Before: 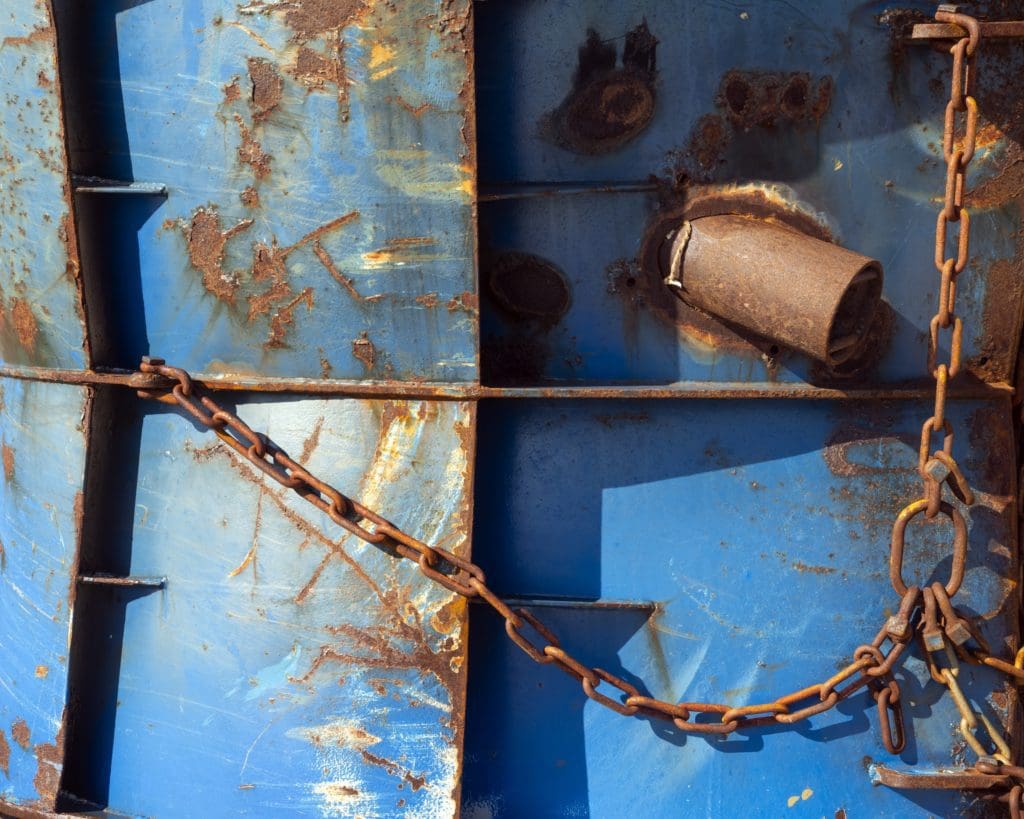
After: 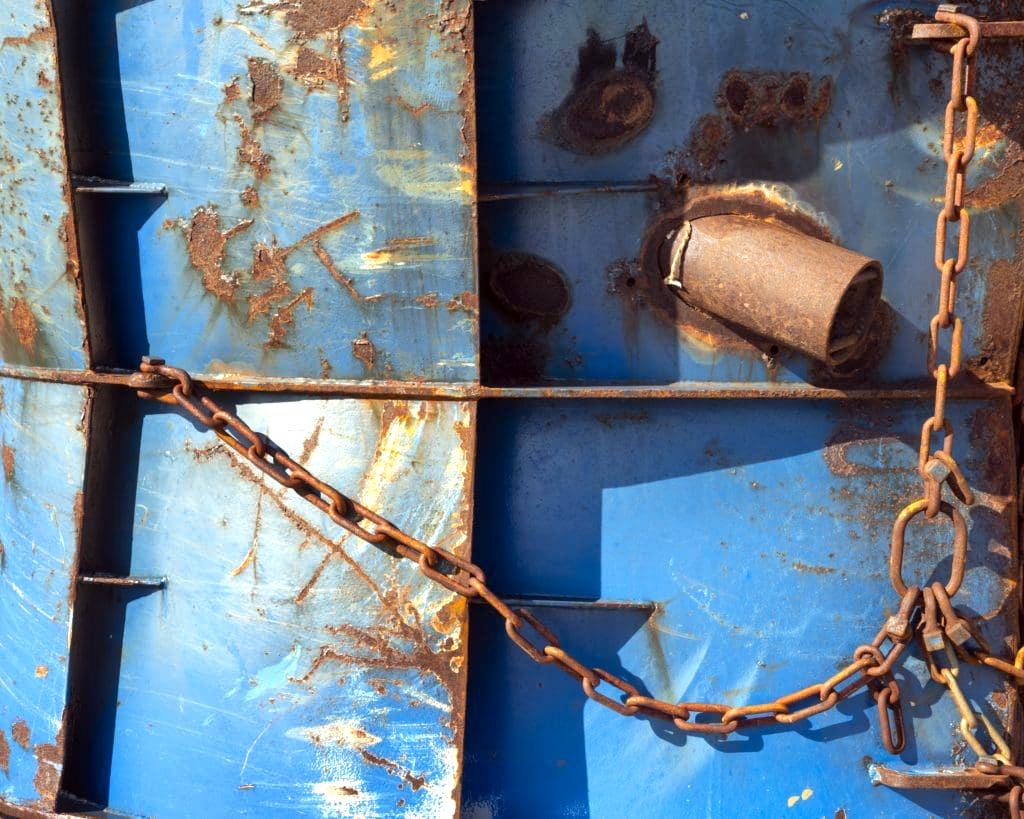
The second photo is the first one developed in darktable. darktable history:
shadows and highlights: radius 117.35, shadows 41.95, highlights -62.11, soften with gaussian
exposure: black level correction 0.001, exposure 0.498 EV, compensate exposure bias true, compensate highlight preservation false
